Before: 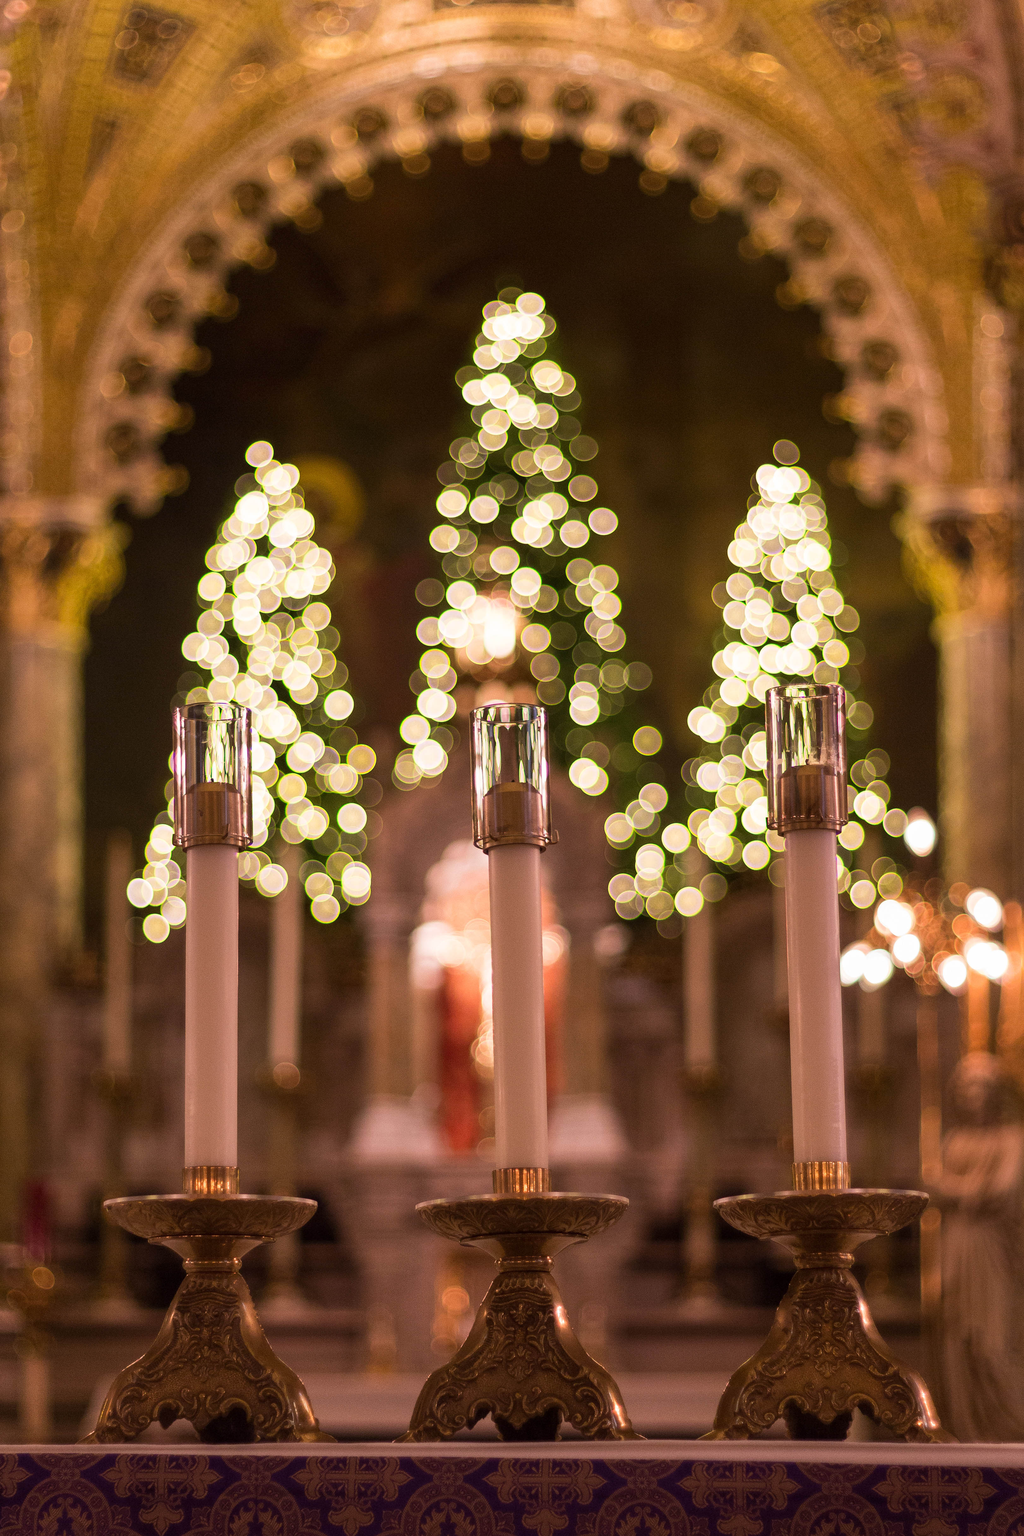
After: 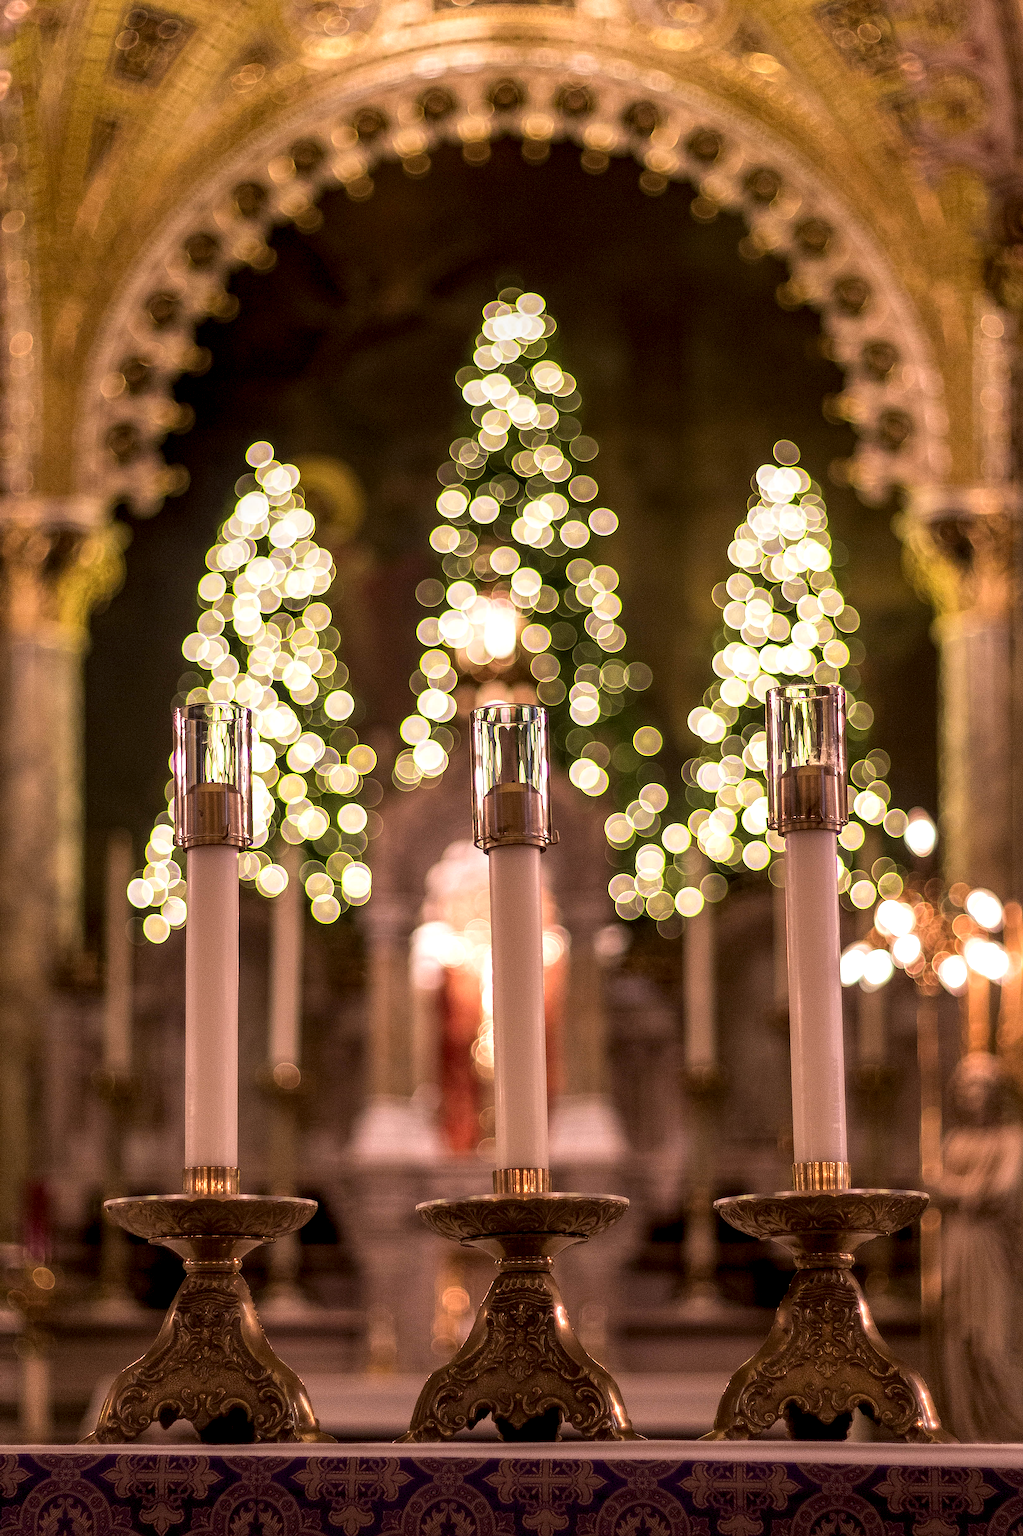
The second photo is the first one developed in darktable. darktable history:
sharpen: on, module defaults
color zones: curves: ch2 [(0, 0.5) (0.143, 0.5) (0.286, 0.489) (0.415, 0.421) (0.571, 0.5) (0.714, 0.5) (0.857, 0.5) (1, 0.5)]
local contrast: detail 150%
